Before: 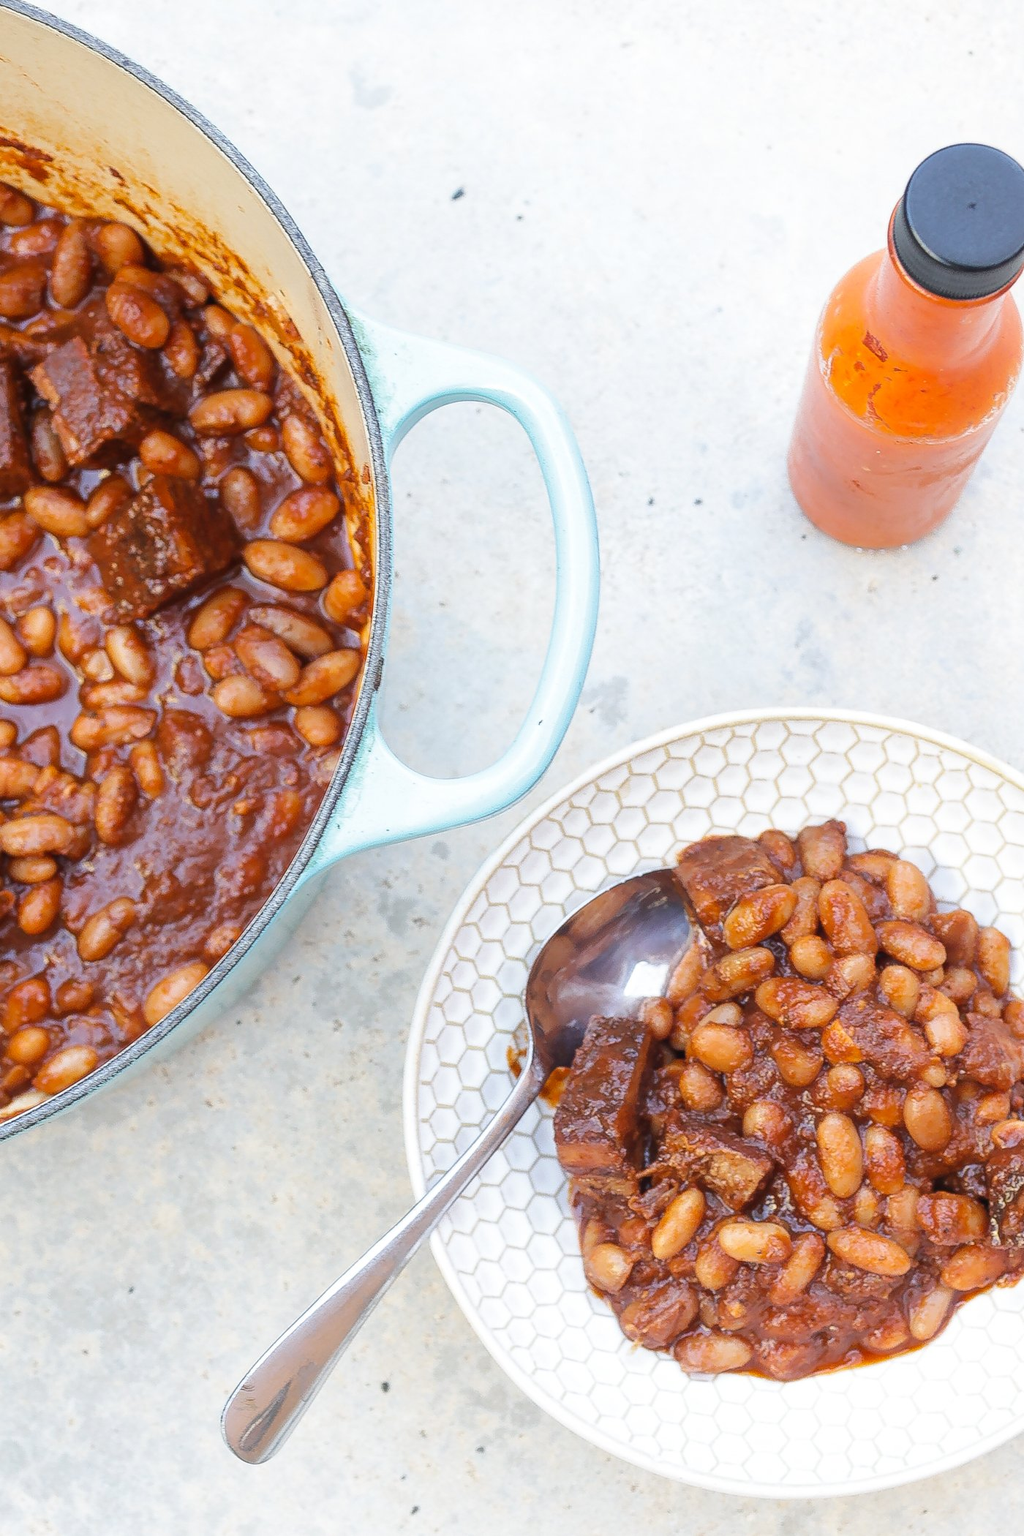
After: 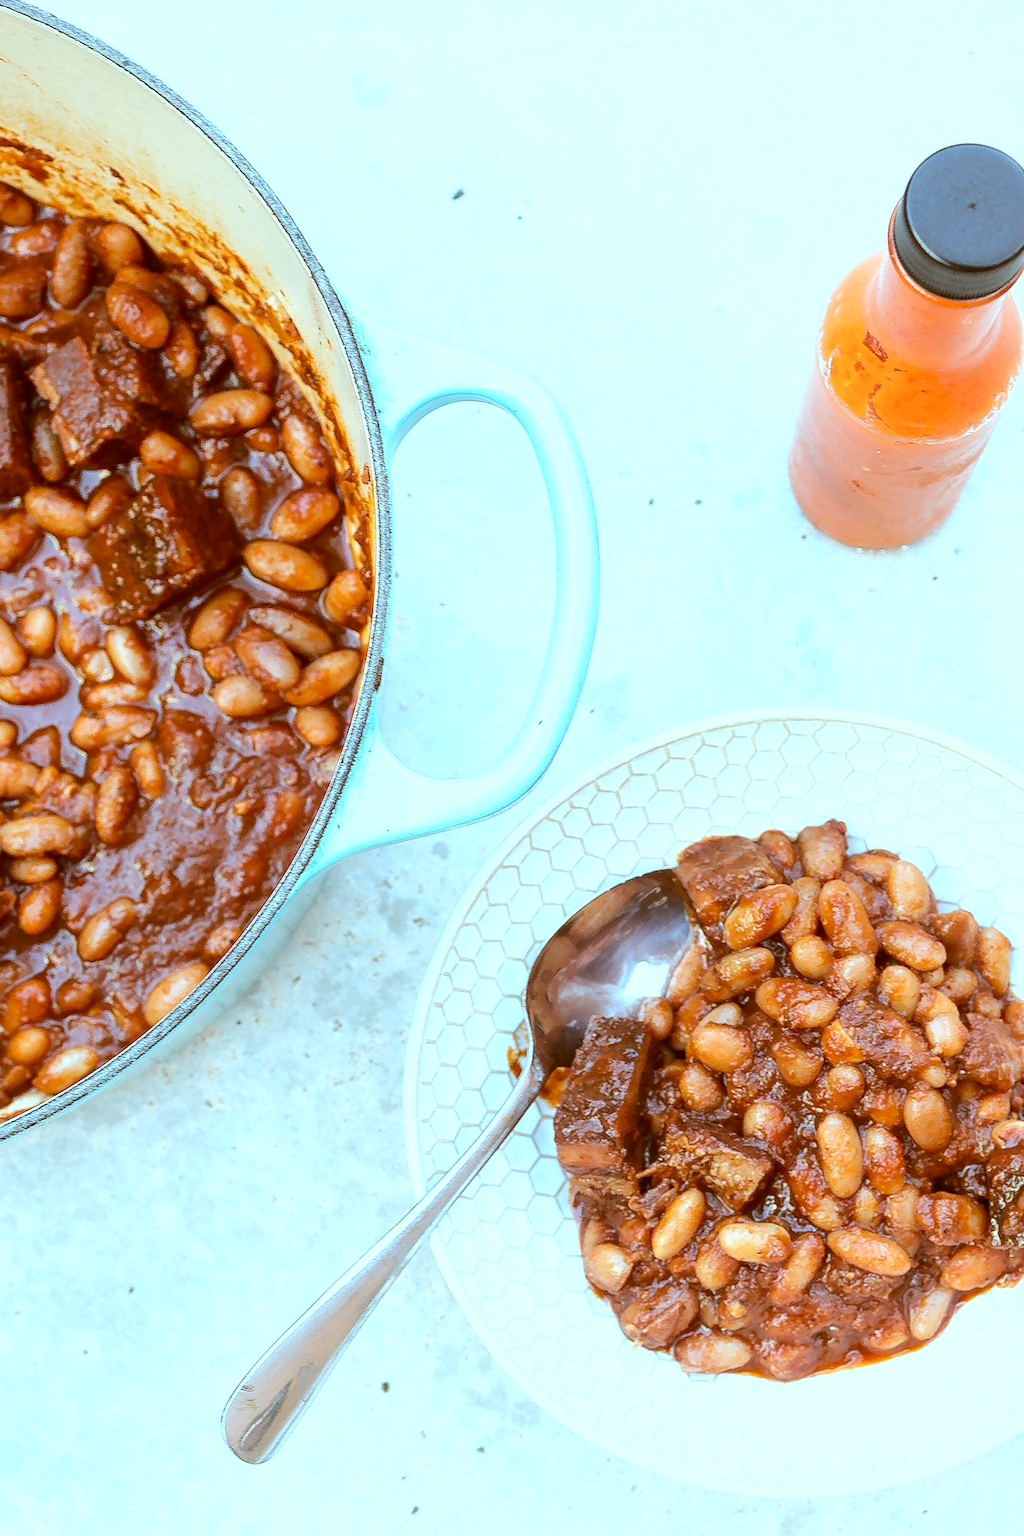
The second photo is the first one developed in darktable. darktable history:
tone equalizer: -8 EV -0.417 EV, -7 EV -0.389 EV, -6 EV -0.333 EV, -5 EV -0.222 EV, -3 EV 0.222 EV, -2 EV 0.333 EV, -1 EV 0.389 EV, +0 EV 0.417 EV, edges refinement/feathering 500, mask exposure compensation -1.57 EV, preserve details no
color correction: highlights a* -14.62, highlights b* -16.22, shadows a* 10.12, shadows b* 29.4
